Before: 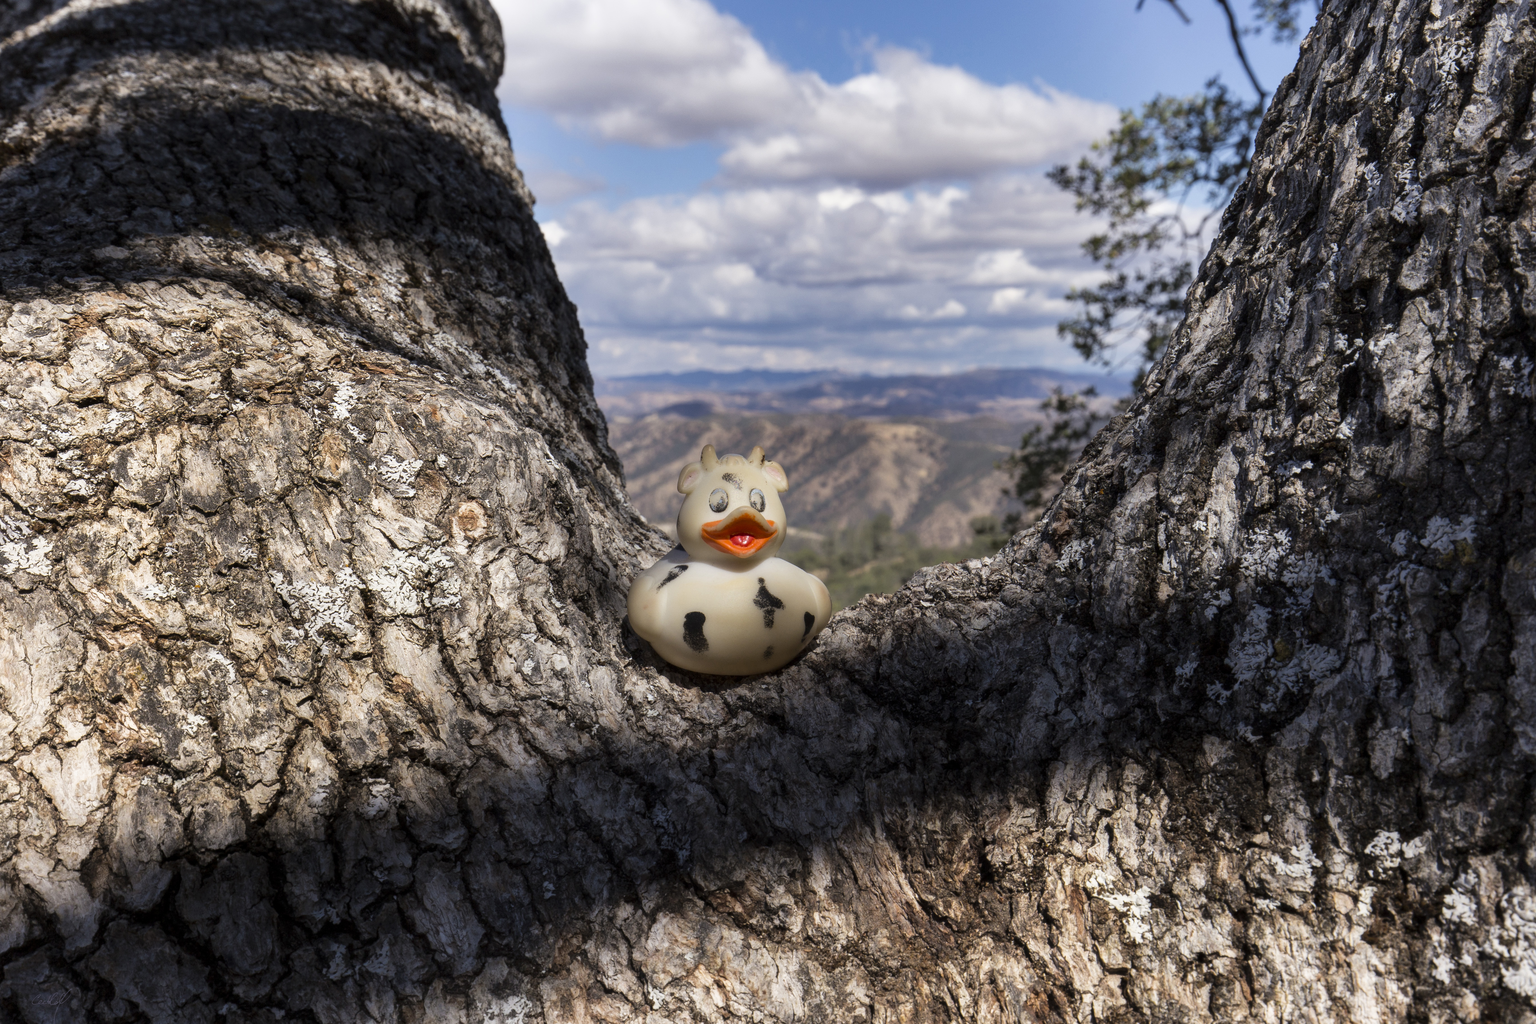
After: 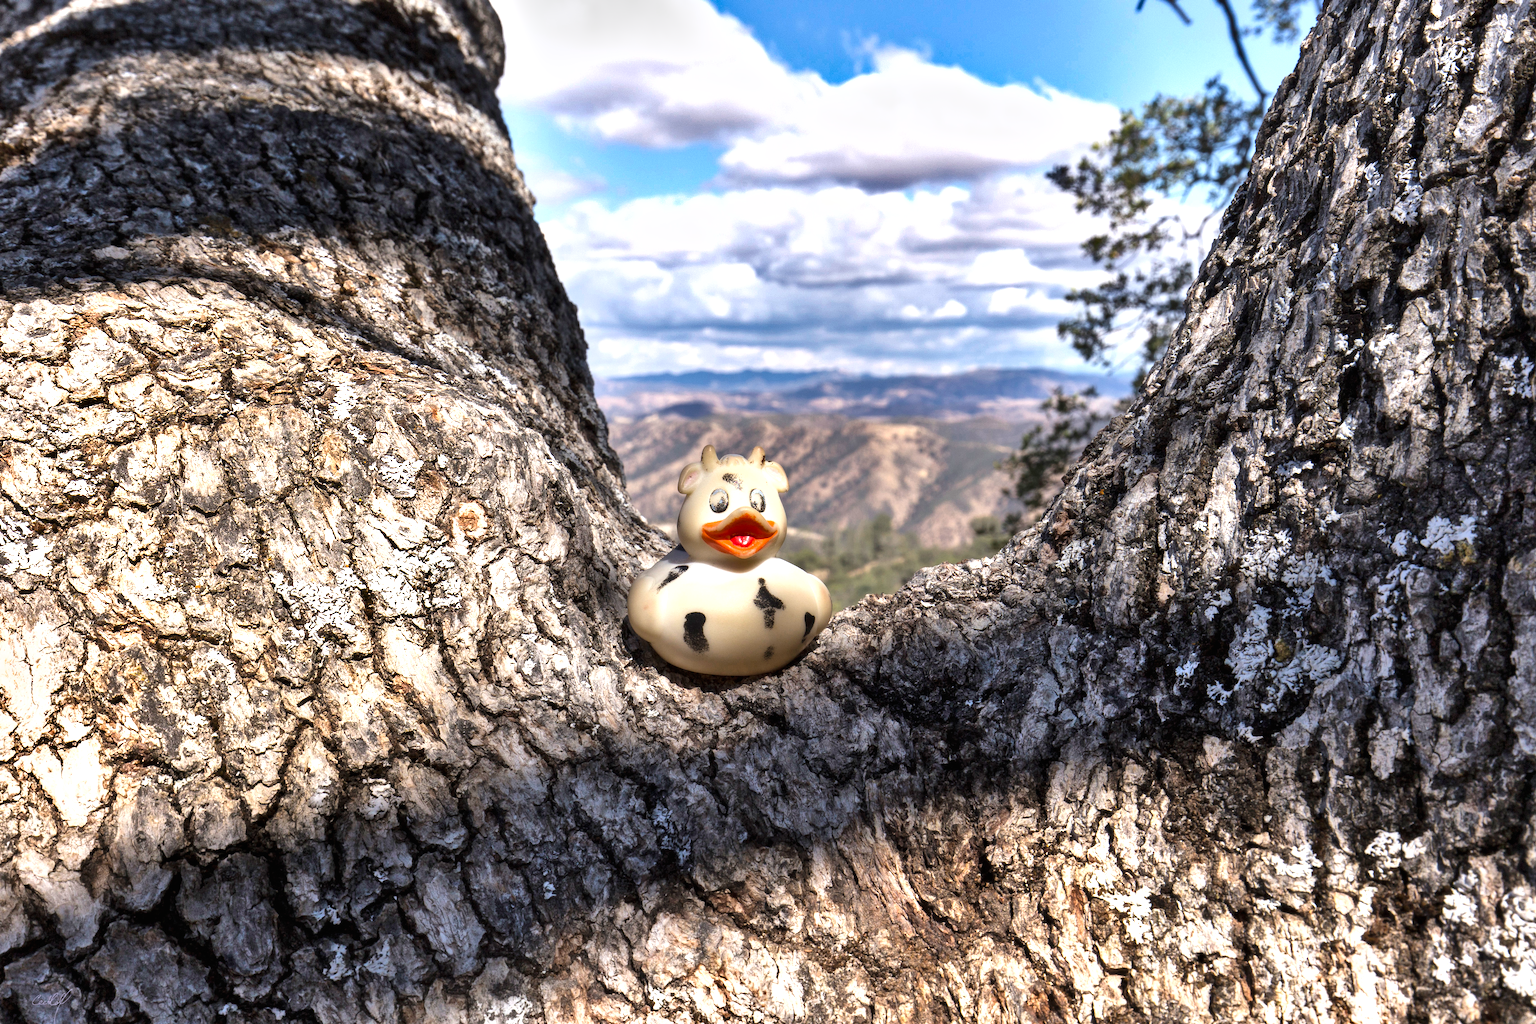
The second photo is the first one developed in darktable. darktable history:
tone equalizer: on, module defaults
exposure: black level correction 0, exposure 1 EV, compensate exposure bias true, compensate highlight preservation false
shadows and highlights: shadows 60, soften with gaussian
